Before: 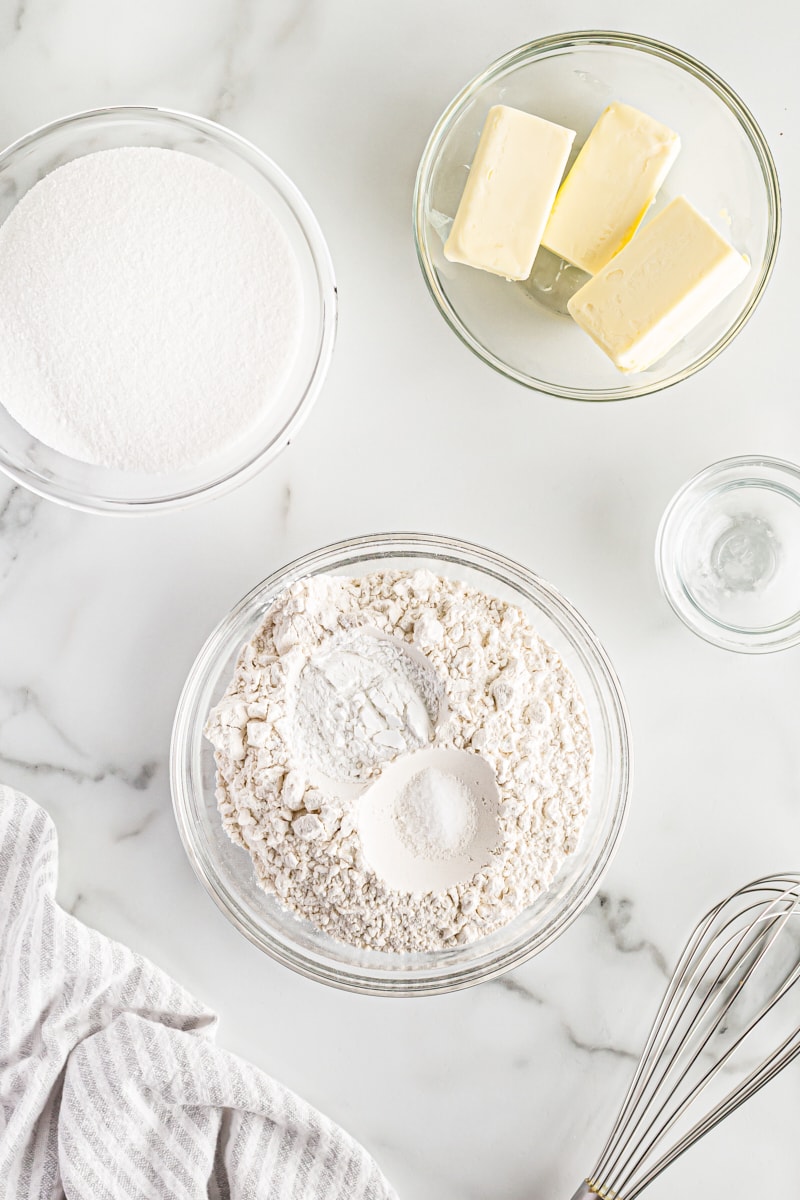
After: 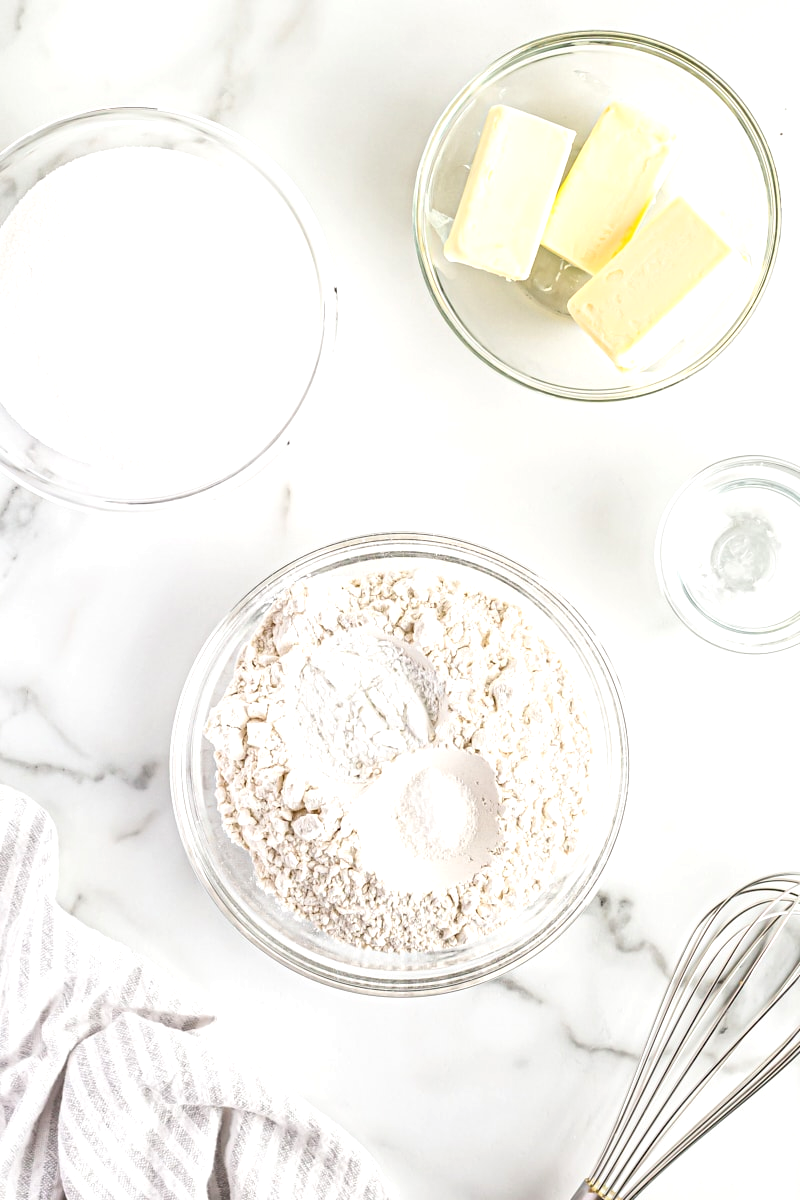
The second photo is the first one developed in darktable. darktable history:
tone equalizer: -8 EV -0.398 EV, -7 EV -0.402 EV, -6 EV -0.361 EV, -5 EV -0.256 EV, -3 EV 0.25 EV, -2 EV 0.306 EV, -1 EV 0.396 EV, +0 EV 0.389 EV
